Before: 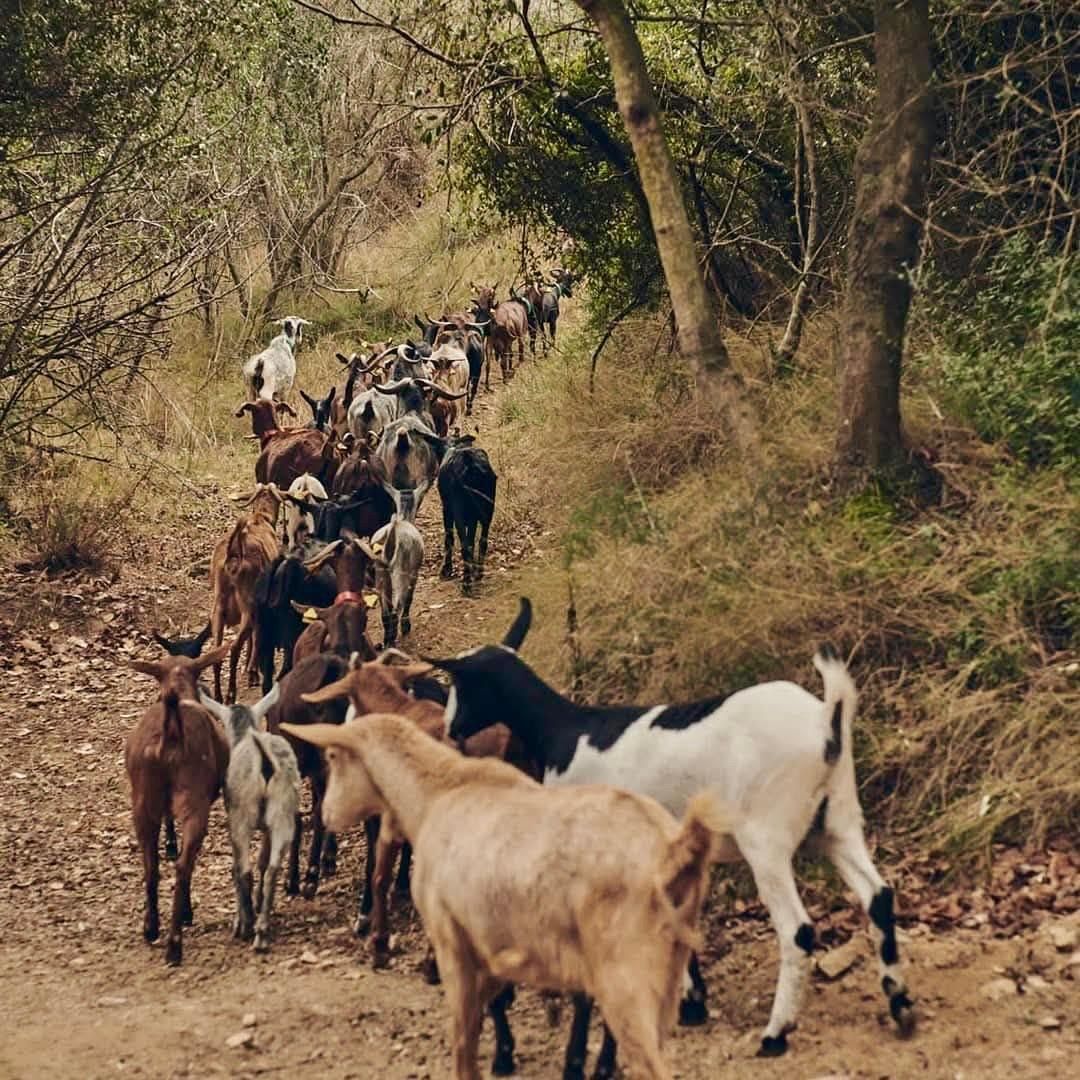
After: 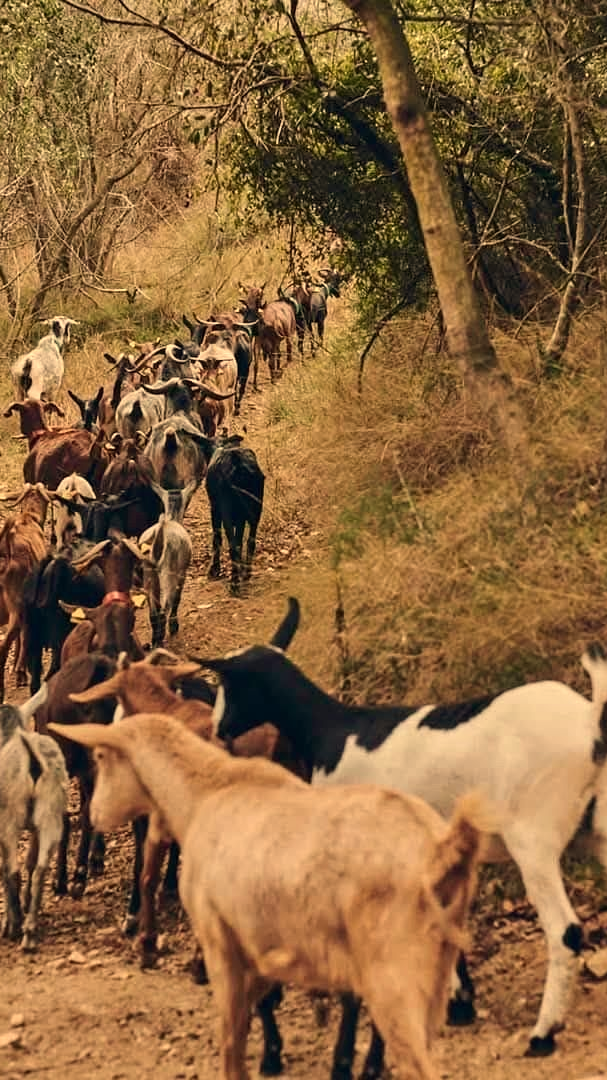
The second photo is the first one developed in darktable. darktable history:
crop: left 21.496%, right 22.254%
white balance: red 1.138, green 0.996, blue 0.812
